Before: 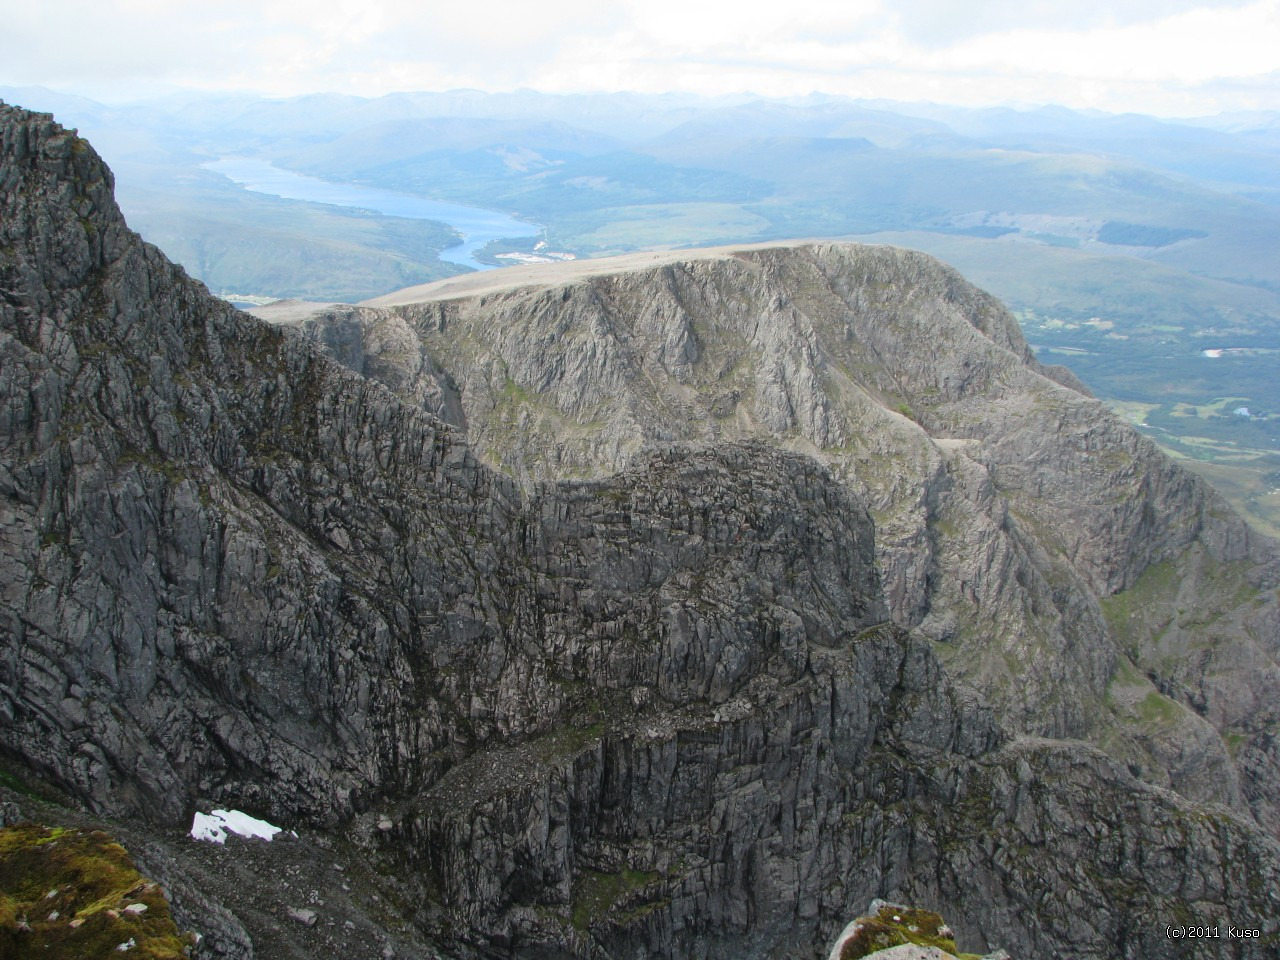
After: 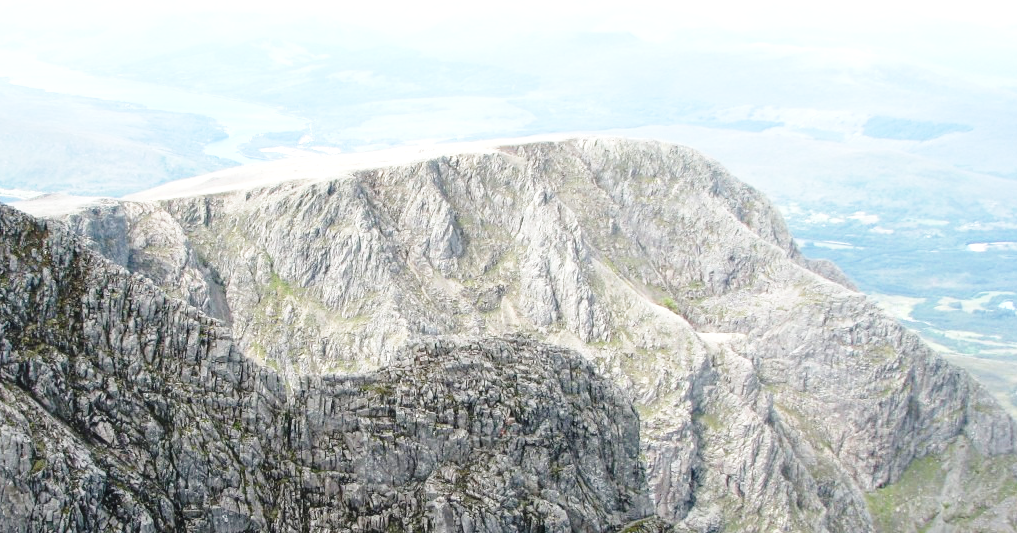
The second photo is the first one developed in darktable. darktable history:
crop: left 18.384%, top 11.122%, right 2.085%, bottom 33.315%
local contrast: on, module defaults
base curve: curves: ch0 [(0, 0) (0.028, 0.03) (0.121, 0.232) (0.46, 0.748) (0.859, 0.968) (1, 1)], preserve colors none
exposure: black level correction 0, exposure 0.499 EV, compensate exposure bias true, compensate highlight preservation false
